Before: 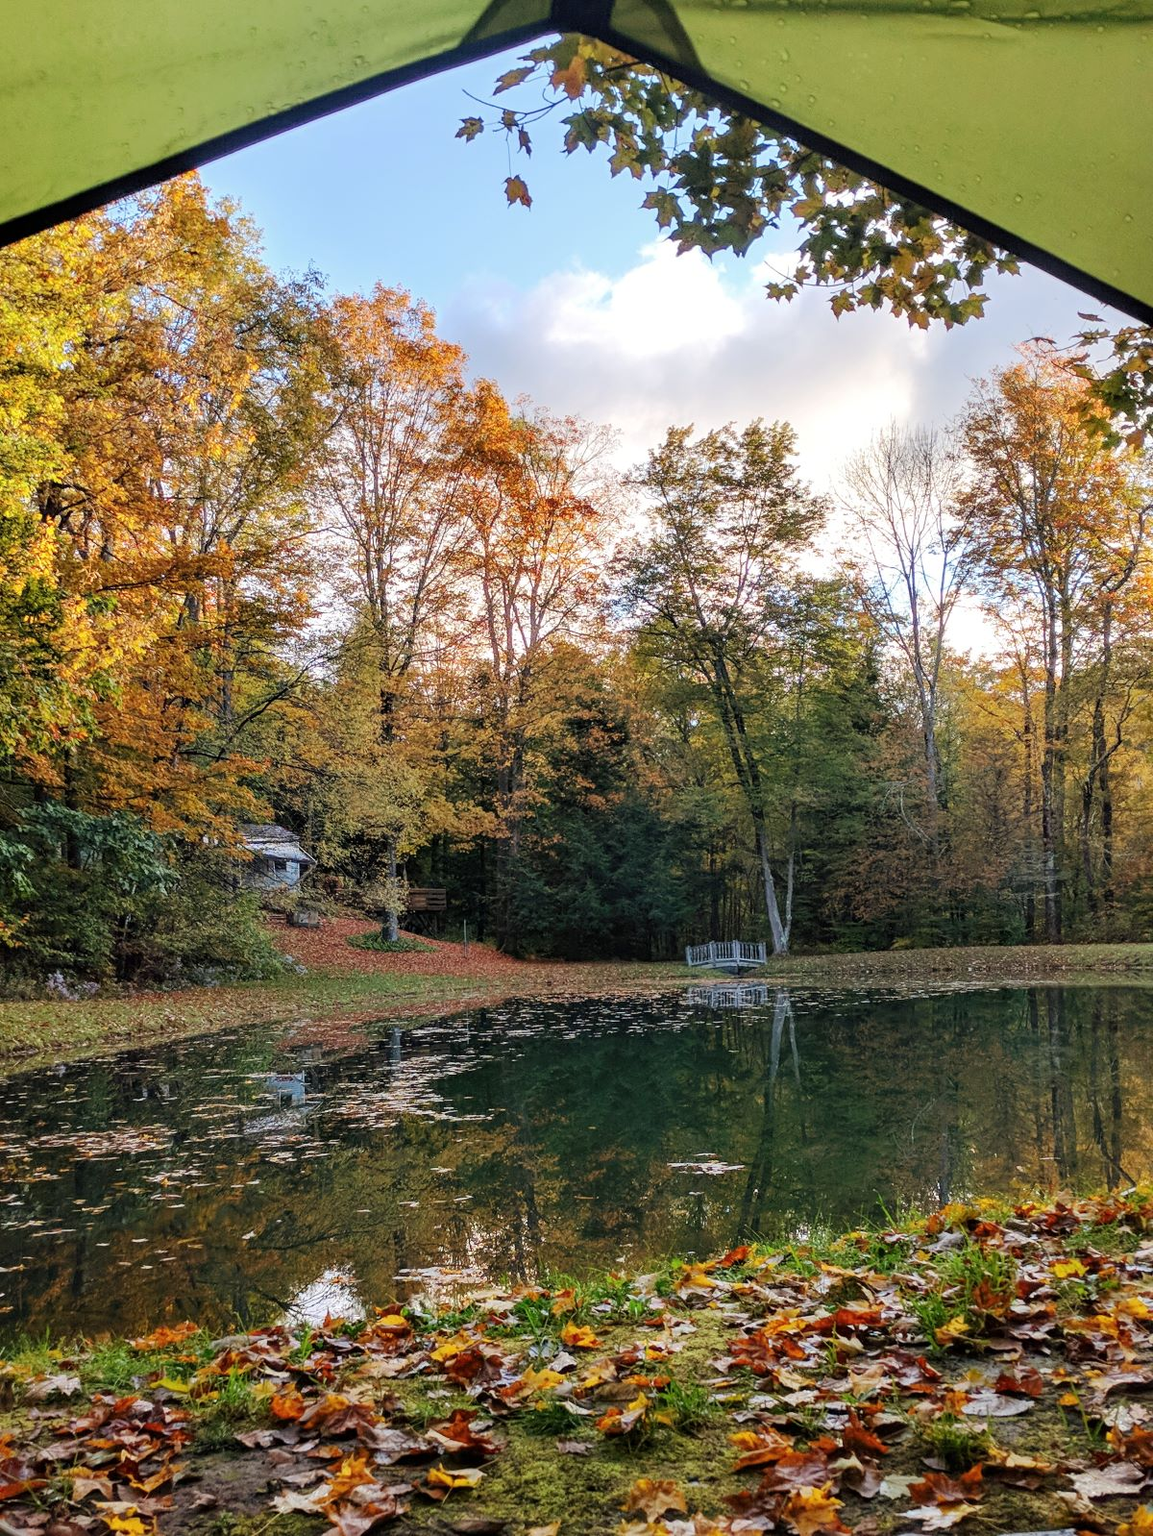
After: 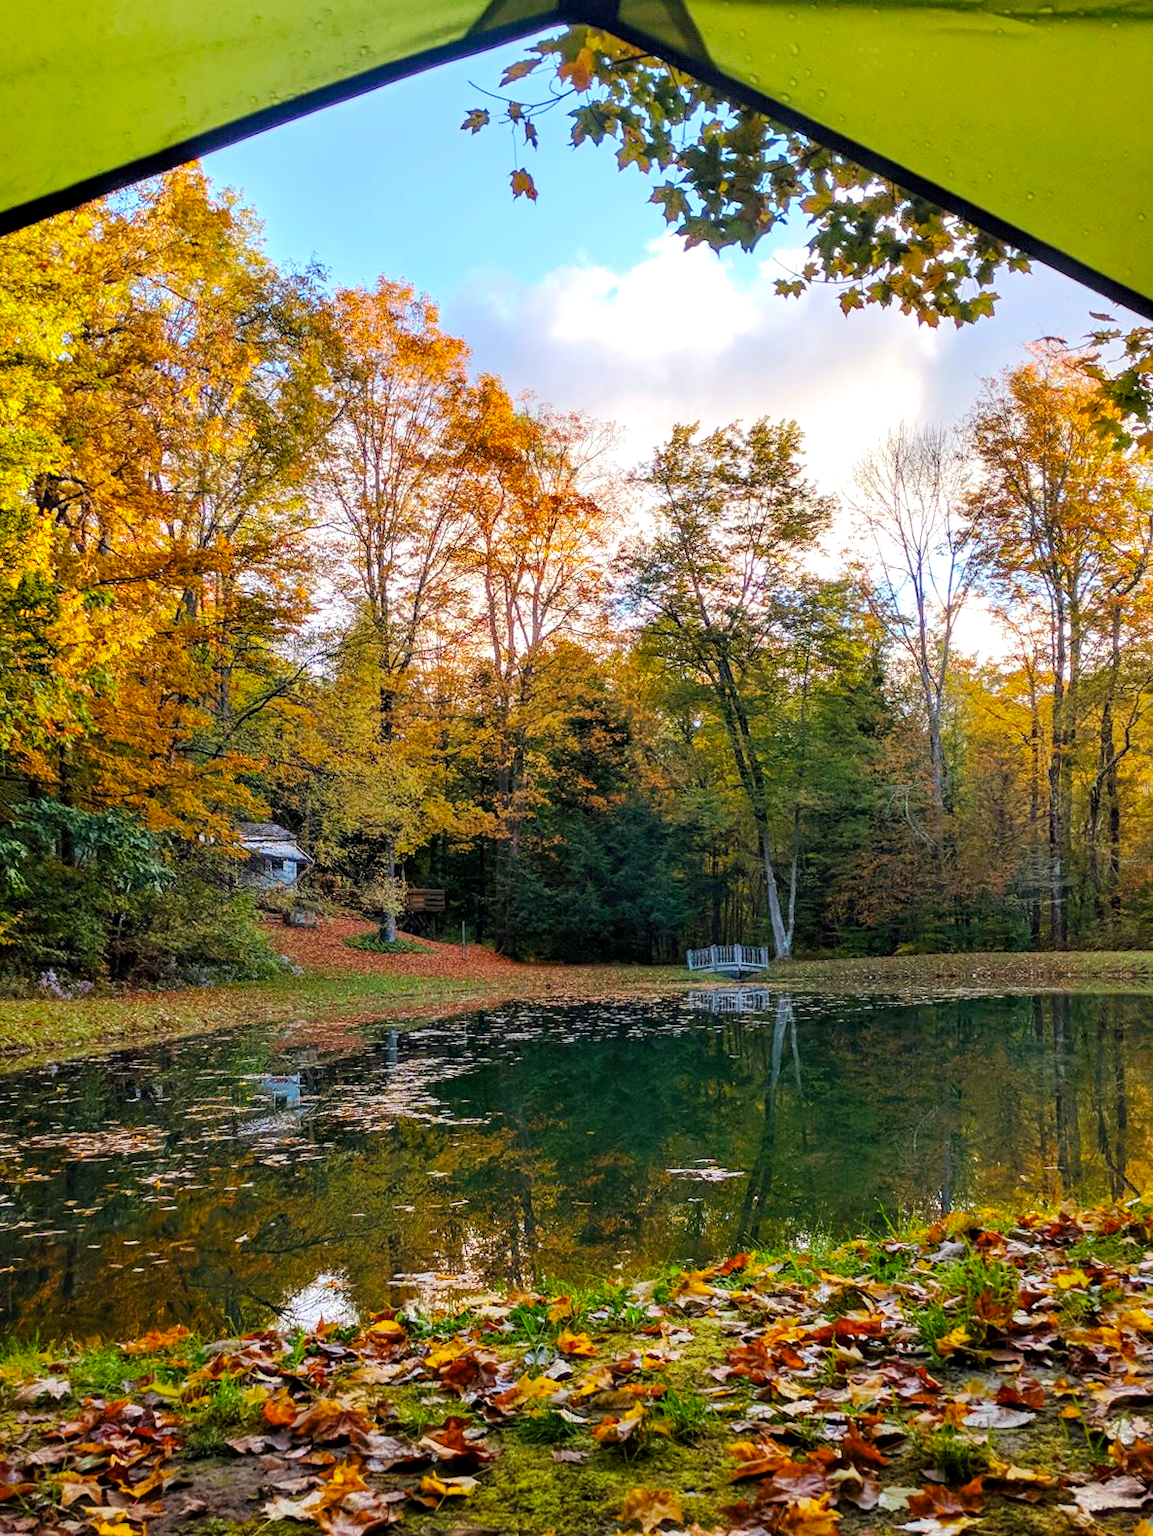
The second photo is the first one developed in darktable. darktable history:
crop and rotate: angle -0.5°
exposure: black level correction 0.002, exposure 0.15 EV, compensate highlight preservation false
color balance rgb: linear chroma grading › global chroma 13.3%, global vibrance 41.49%
